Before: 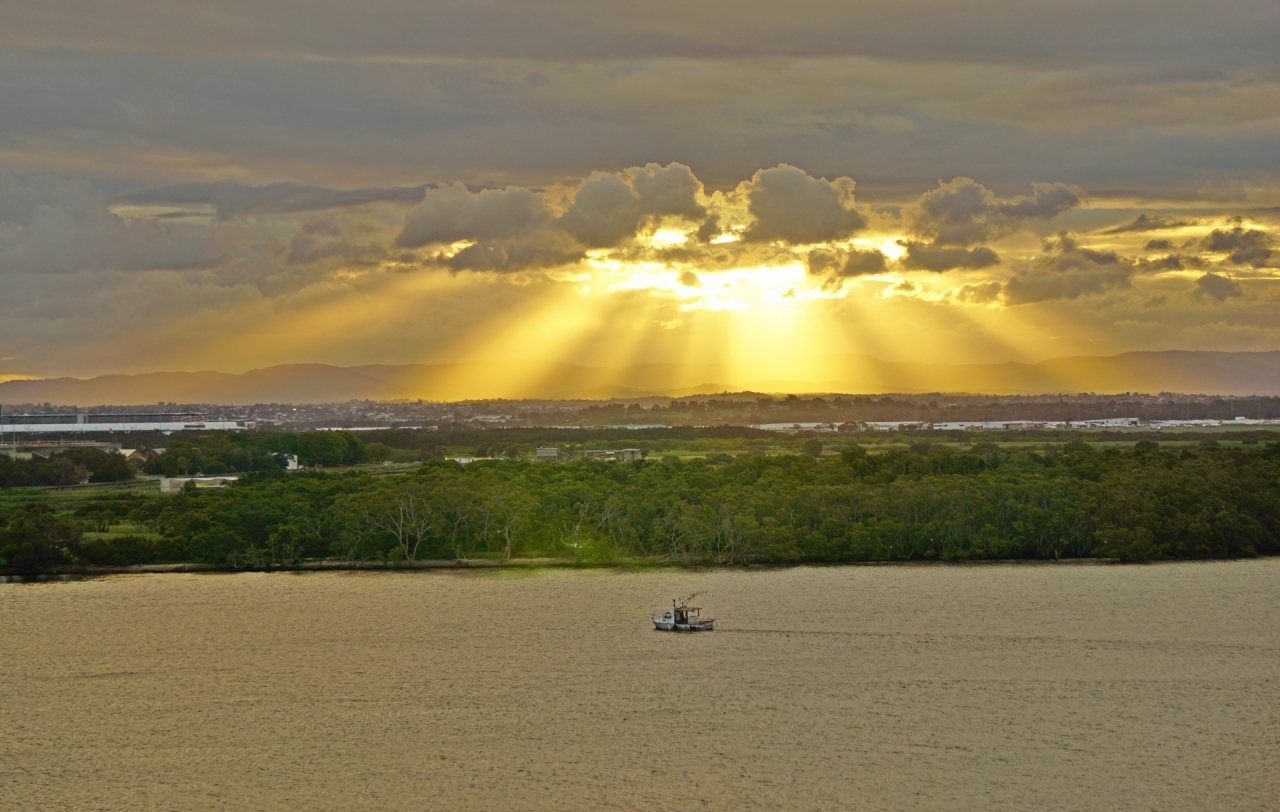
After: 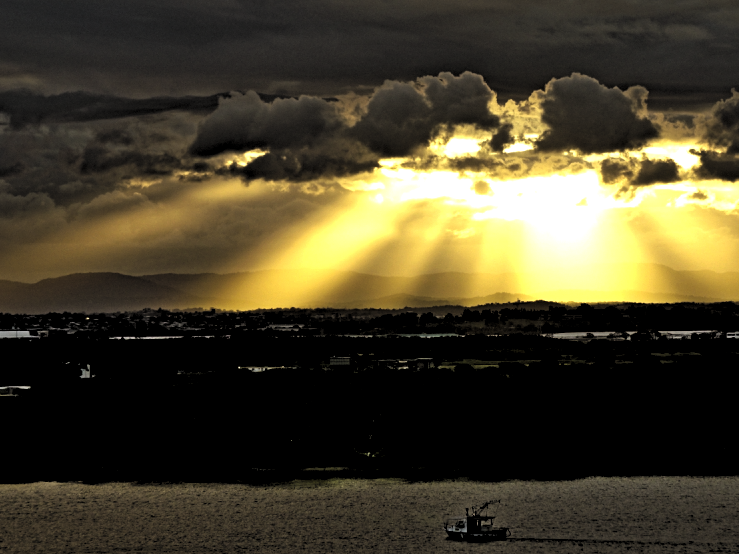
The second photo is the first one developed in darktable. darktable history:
exposure: black level correction 0.001, exposure 0.5 EV, compensate exposure bias true, compensate highlight preservation false
white balance: red 1.009, blue 1.027
levels: levels [0.514, 0.759, 1]
crop: left 16.202%, top 11.208%, right 26.045%, bottom 20.557%
